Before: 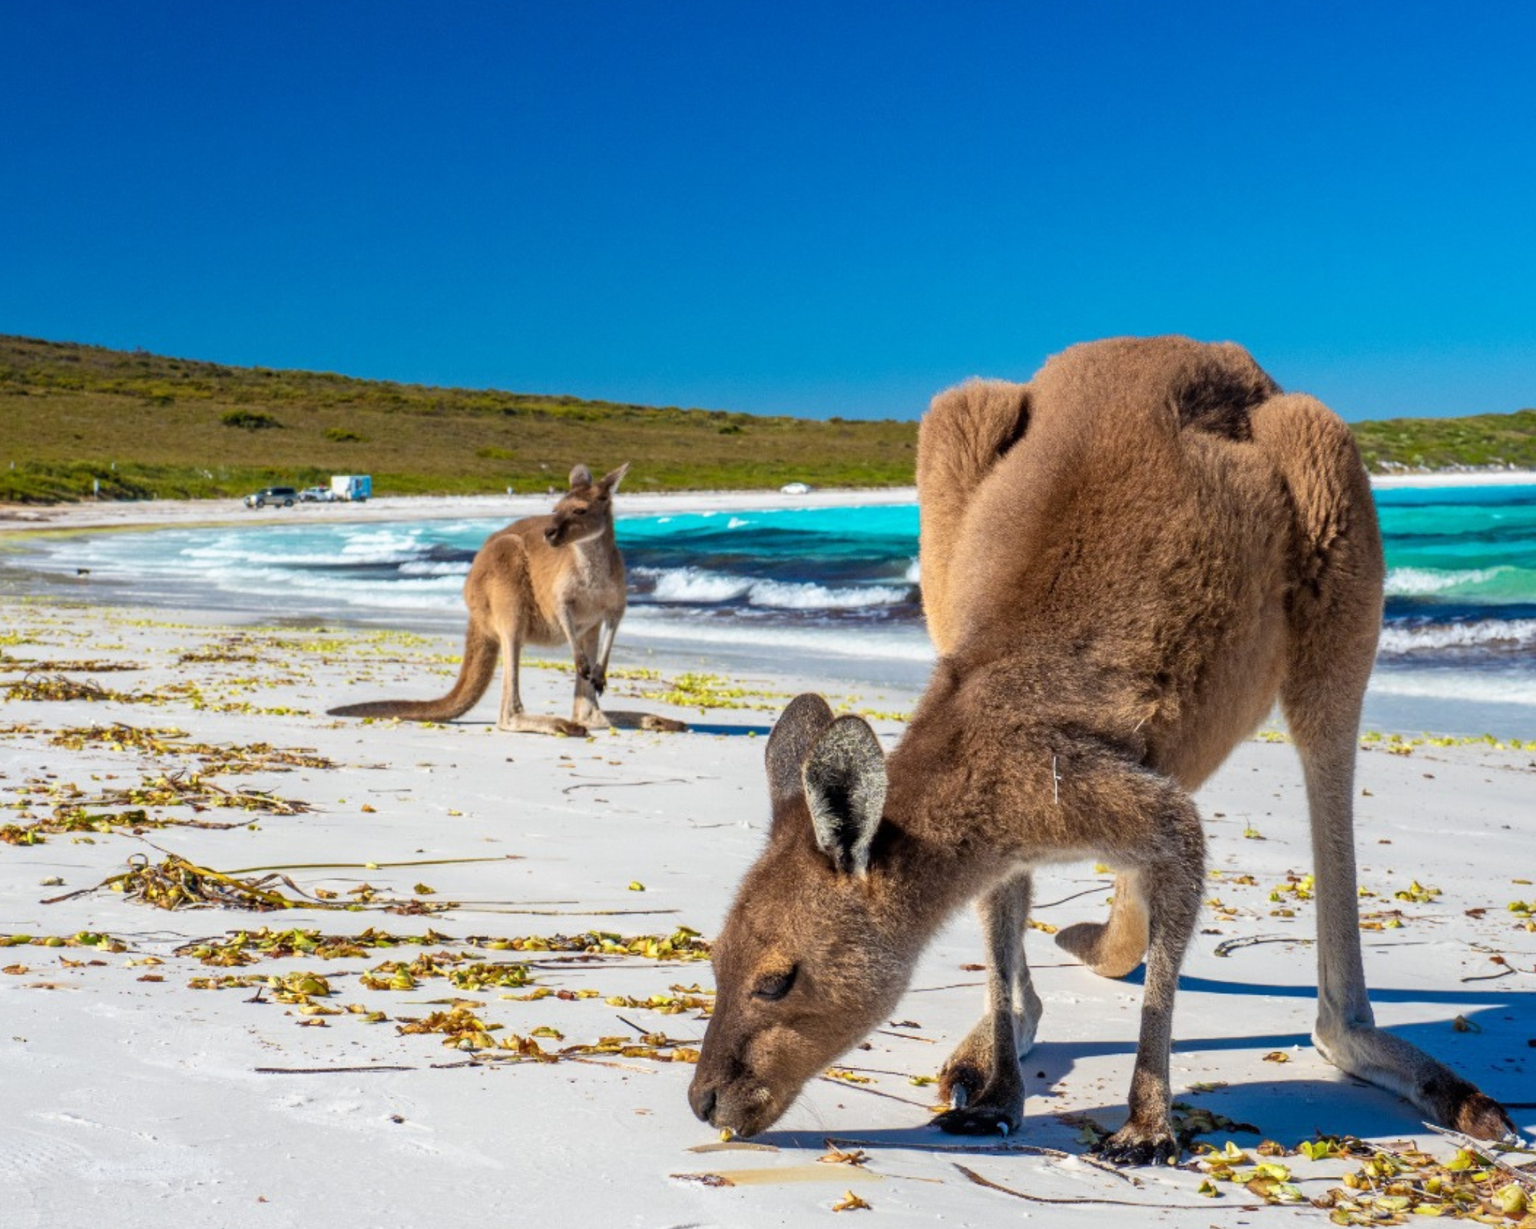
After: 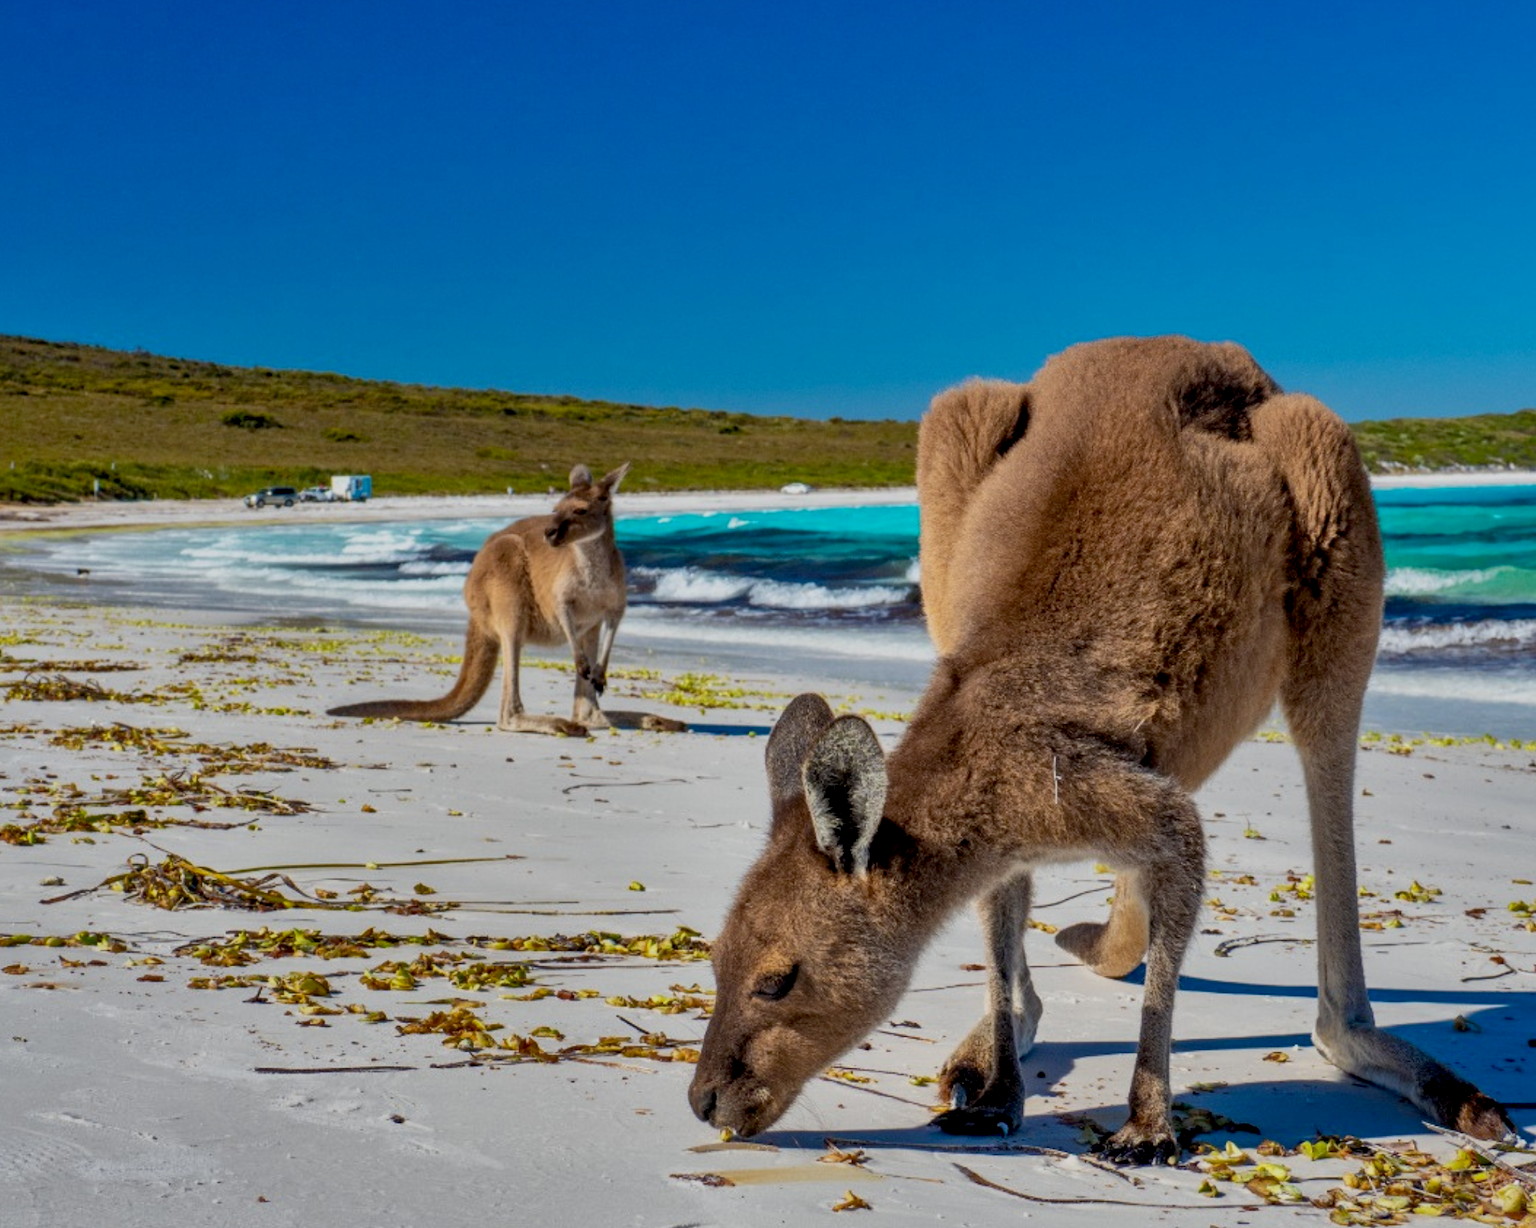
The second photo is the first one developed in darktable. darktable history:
exposure: black level correction 0.011, exposure -0.478 EV, compensate highlight preservation false
shadows and highlights: radius 100.41, shadows 50.55, highlights -64.36, highlights color adjustment 49.82%, soften with gaussian
